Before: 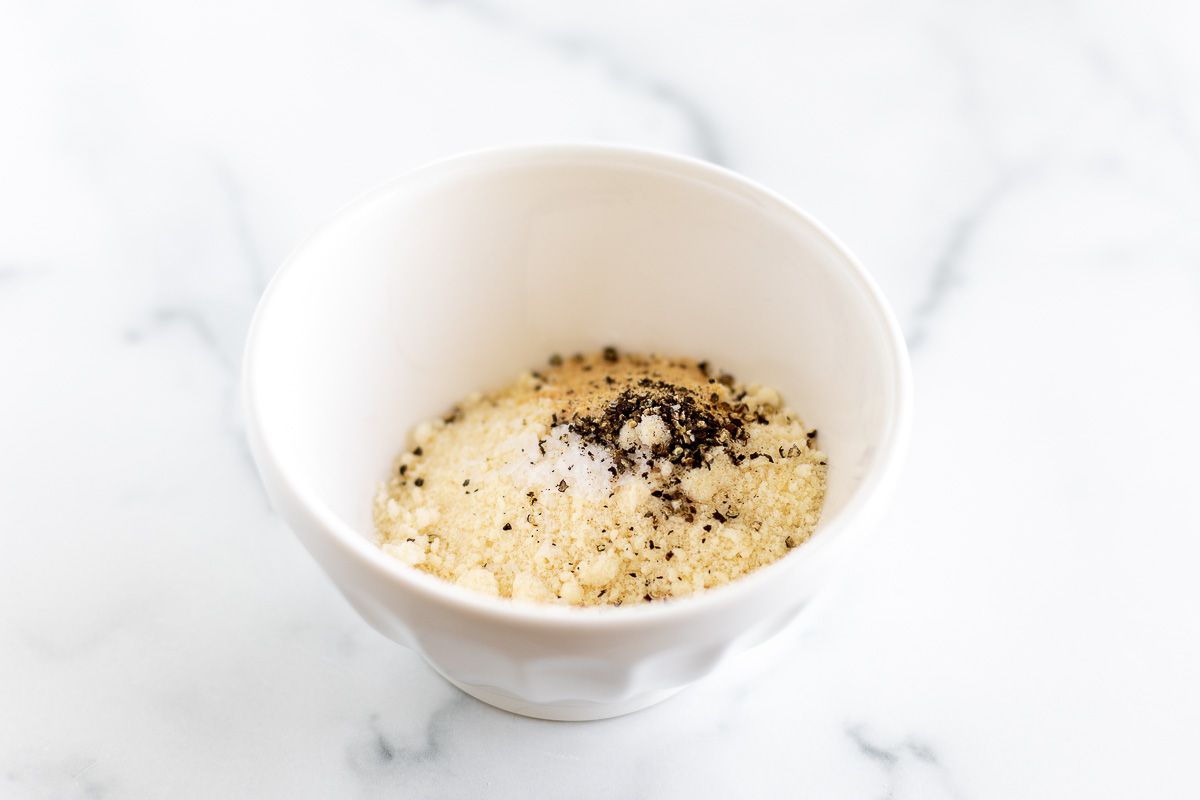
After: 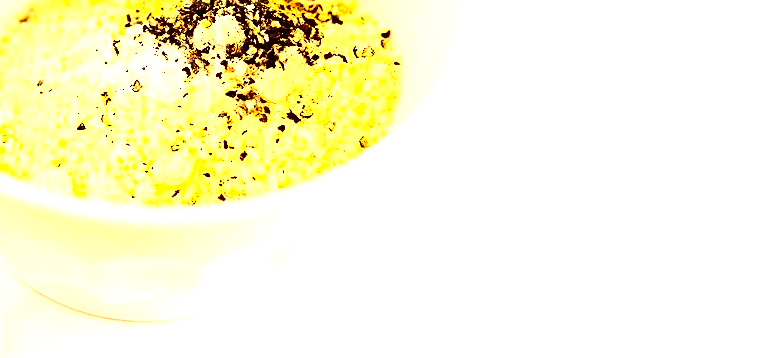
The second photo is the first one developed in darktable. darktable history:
sharpen: on, module defaults
crop and rotate: left 35.509%, top 50.238%, bottom 4.934%
color correction: highlights a* 17.94, highlights b* 35.39, shadows a* 1.48, shadows b* 6.42, saturation 1.01
exposure: black level correction 0.001, exposure 1.719 EV, compensate exposure bias true, compensate highlight preservation false
contrast brightness saturation: contrast 0.28
tone equalizer: -8 EV -0.75 EV, -7 EV -0.7 EV, -6 EV -0.6 EV, -5 EV -0.4 EV, -3 EV 0.4 EV, -2 EV 0.6 EV, -1 EV 0.7 EV, +0 EV 0.75 EV, edges refinement/feathering 500, mask exposure compensation -1.57 EV, preserve details no
